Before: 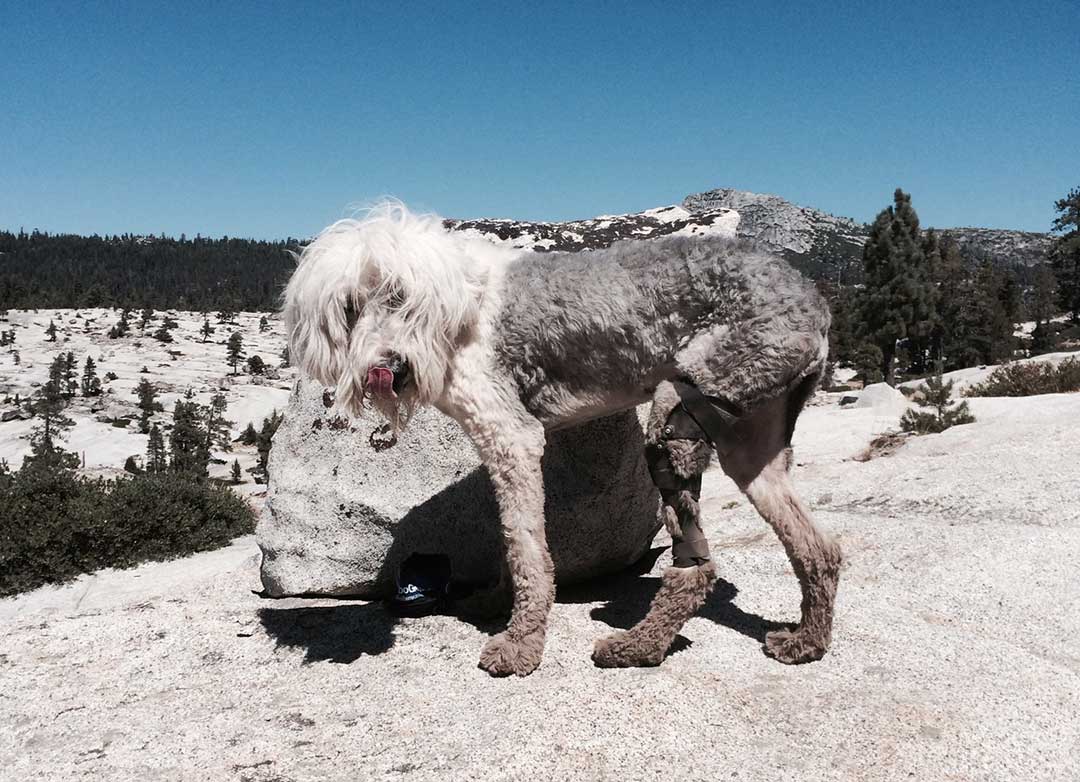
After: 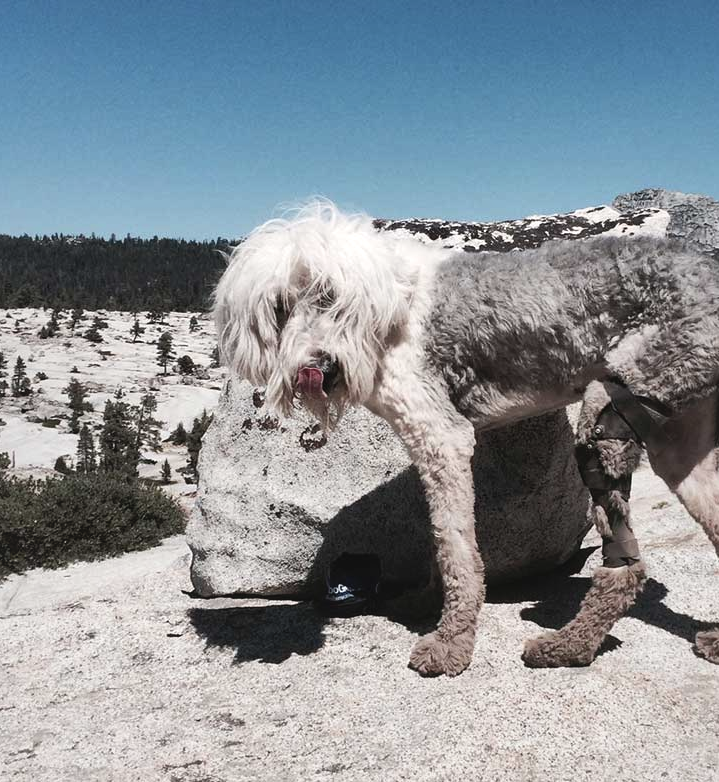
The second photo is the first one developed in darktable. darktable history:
local contrast: mode bilateral grid, contrast 100, coarseness 100, detail 165%, midtone range 0.2
color correction: highlights b* 0.029
contrast brightness saturation: contrast -0.141, brightness 0.041, saturation -0.124
crop and rotate: left 6.543%, right 26.794%
